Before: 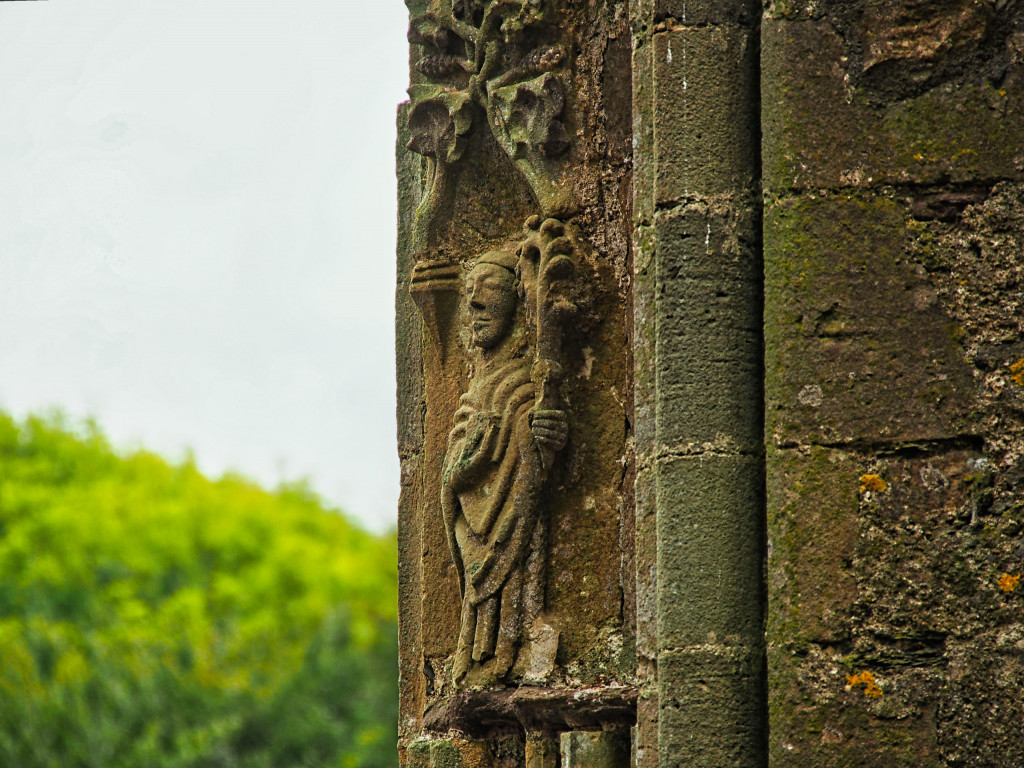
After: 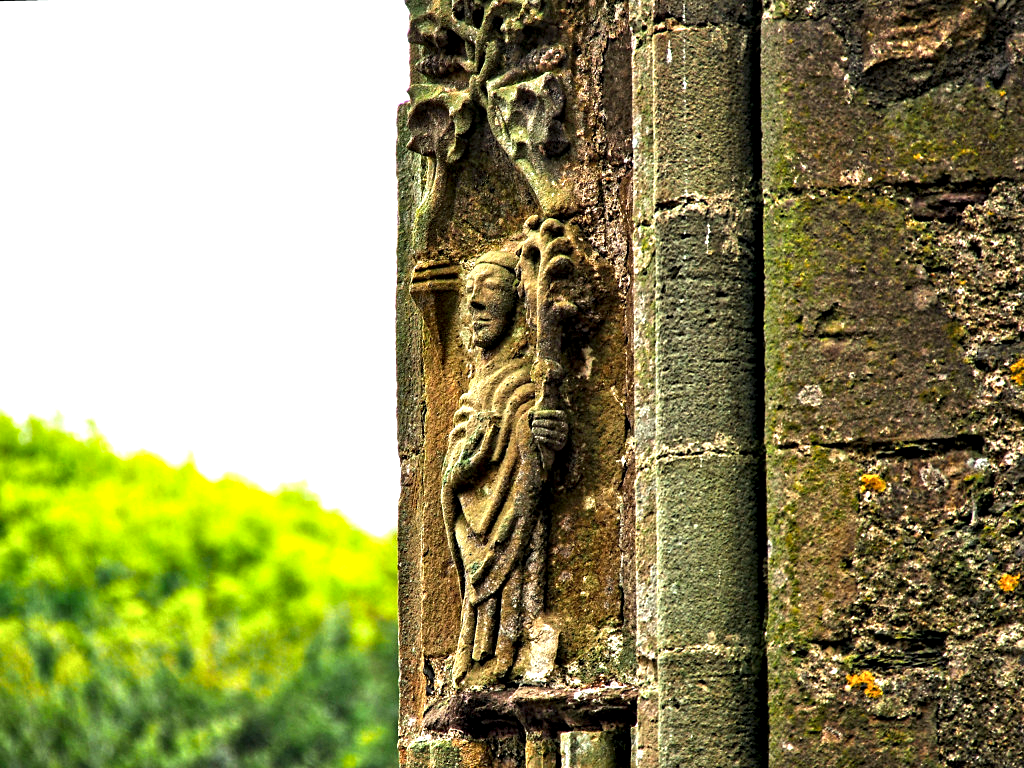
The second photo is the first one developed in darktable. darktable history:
exposure: exposure 1 EV, compensate highlight preservation false
contrast equalizer: y [[0.6 ×6], [0.55 ×6], [0 ×6], [0 ×6], [0 ×6]]
